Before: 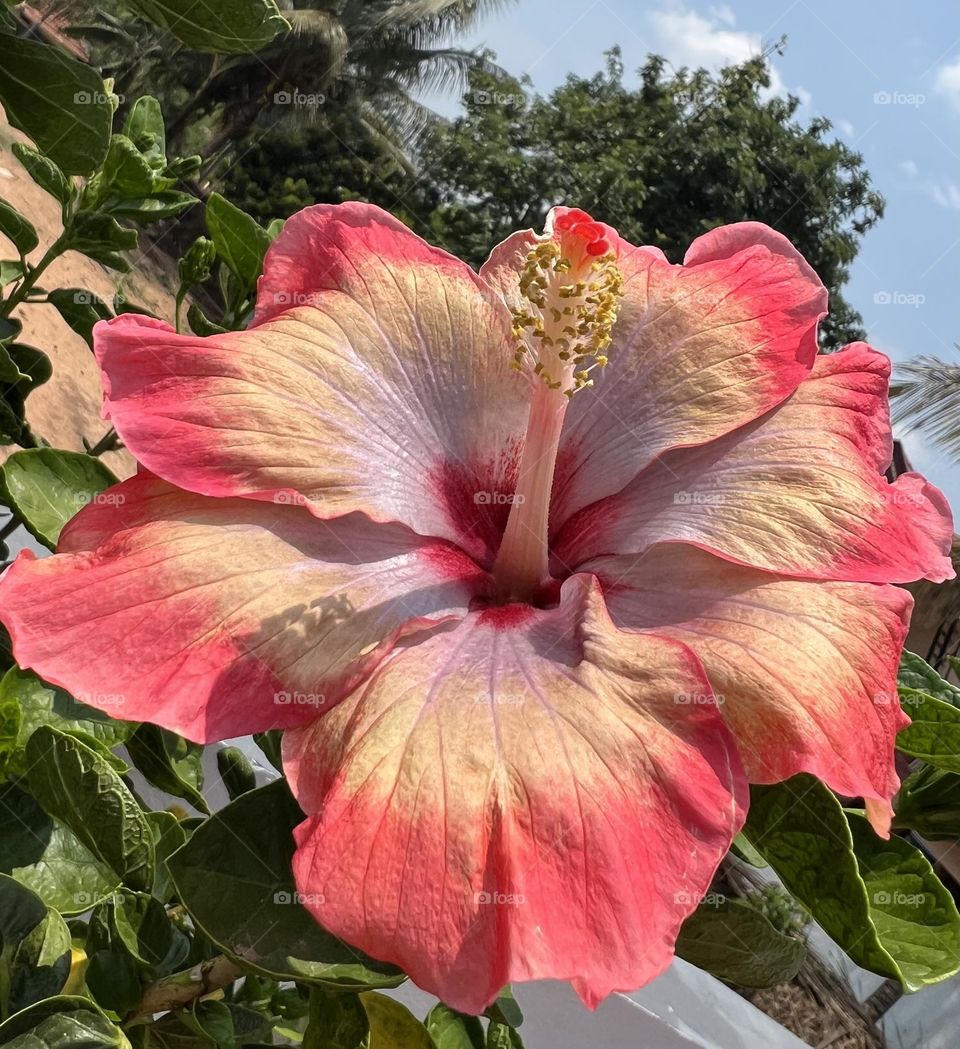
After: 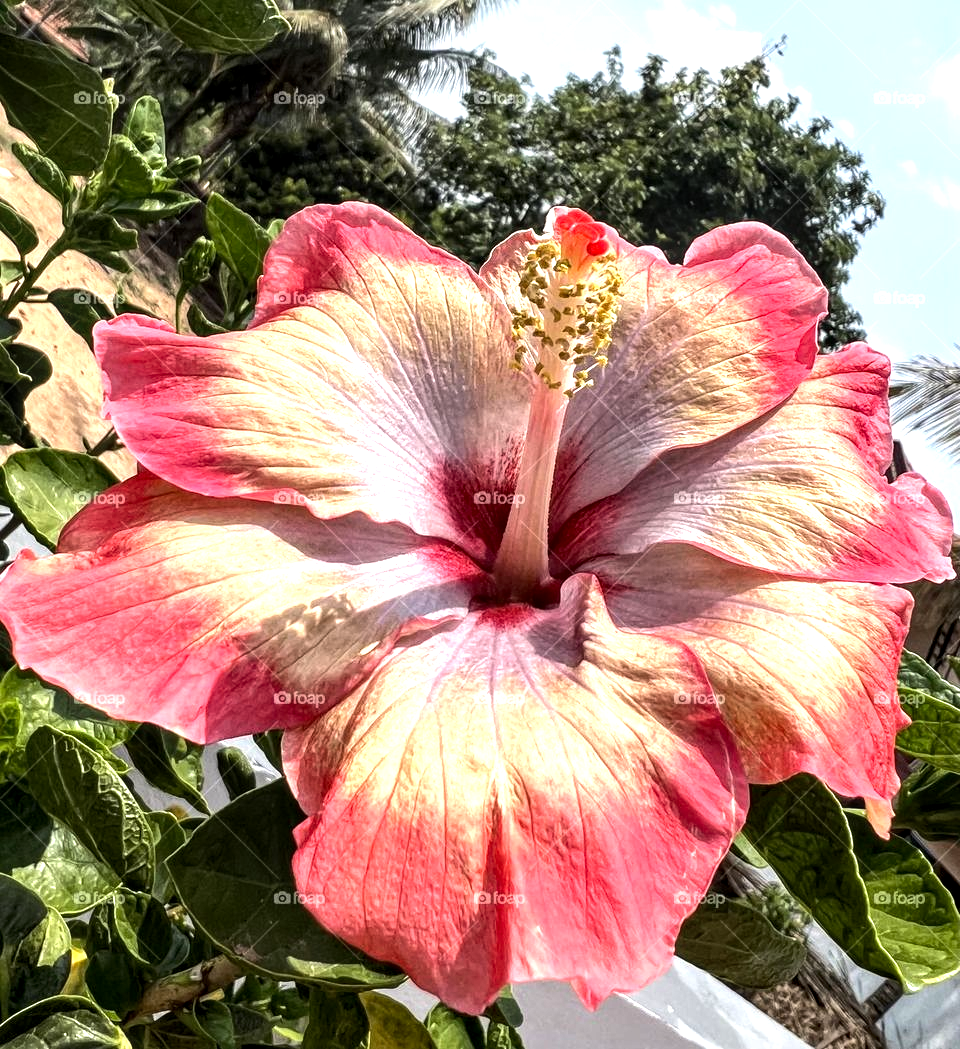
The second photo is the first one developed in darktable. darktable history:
local contrast: detail 130%
tone equalizer: -8 EV -0.75 EV, -7 EV -0.7 EV, -6 EV -0.6 EV, -5 EV -0.4 EV, -3 EV 0.4 EV, -2 EV 0.6 EV, -1 EV 0.7 EV, +0 EV 0.75 EV, edges refinement/feathering 500, mask exposure compensation -1.57 EV, preserve details no
exposure: black level correction 0.005, exposure 0.417 EV, compensate highlight preservation false
